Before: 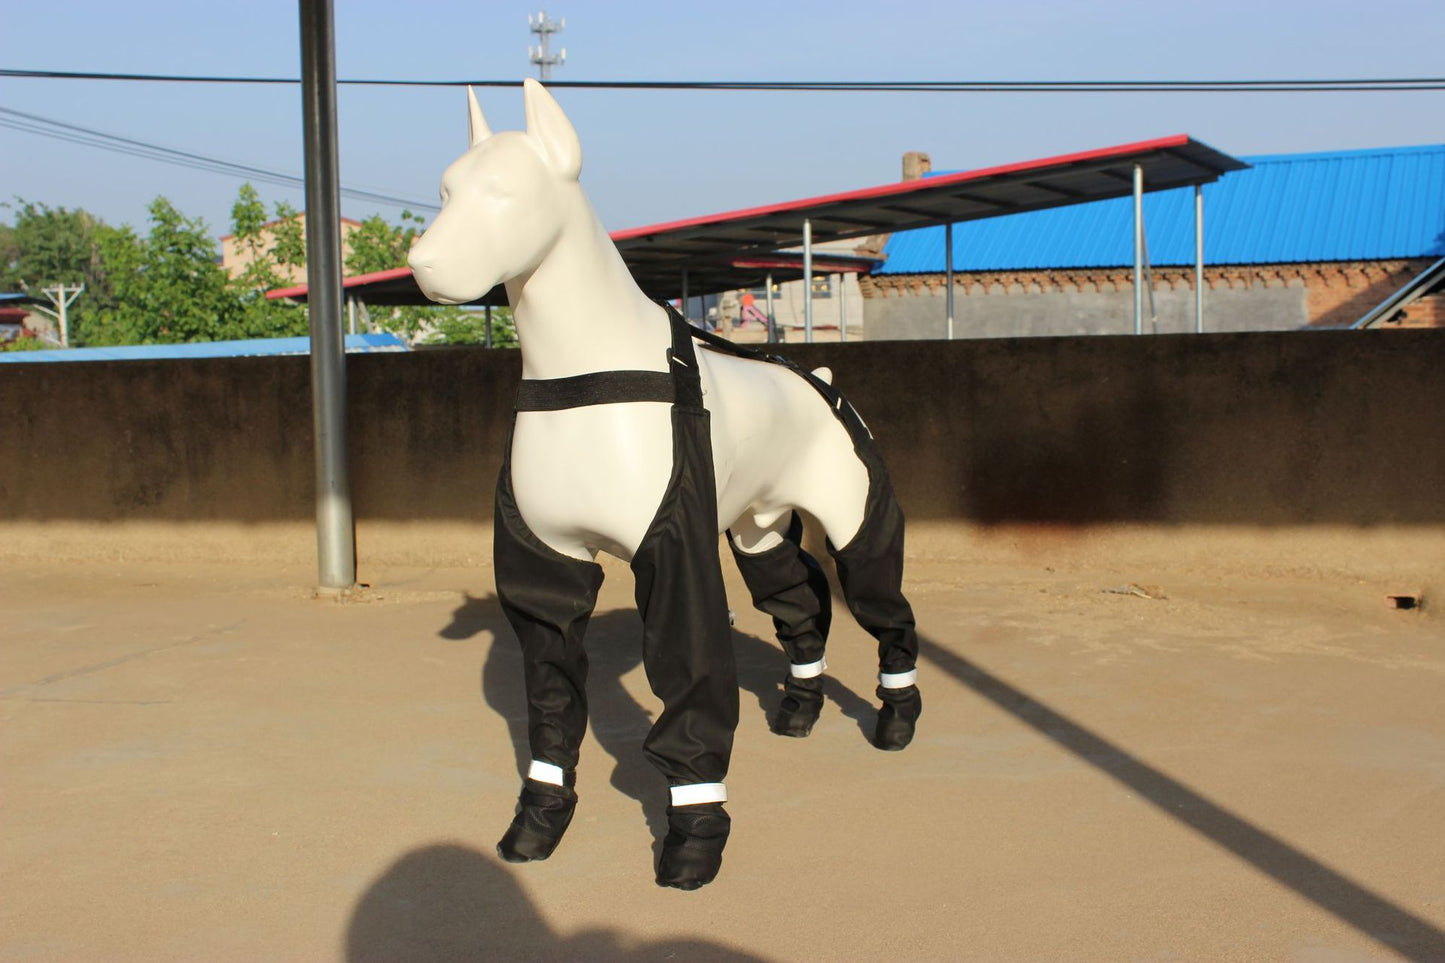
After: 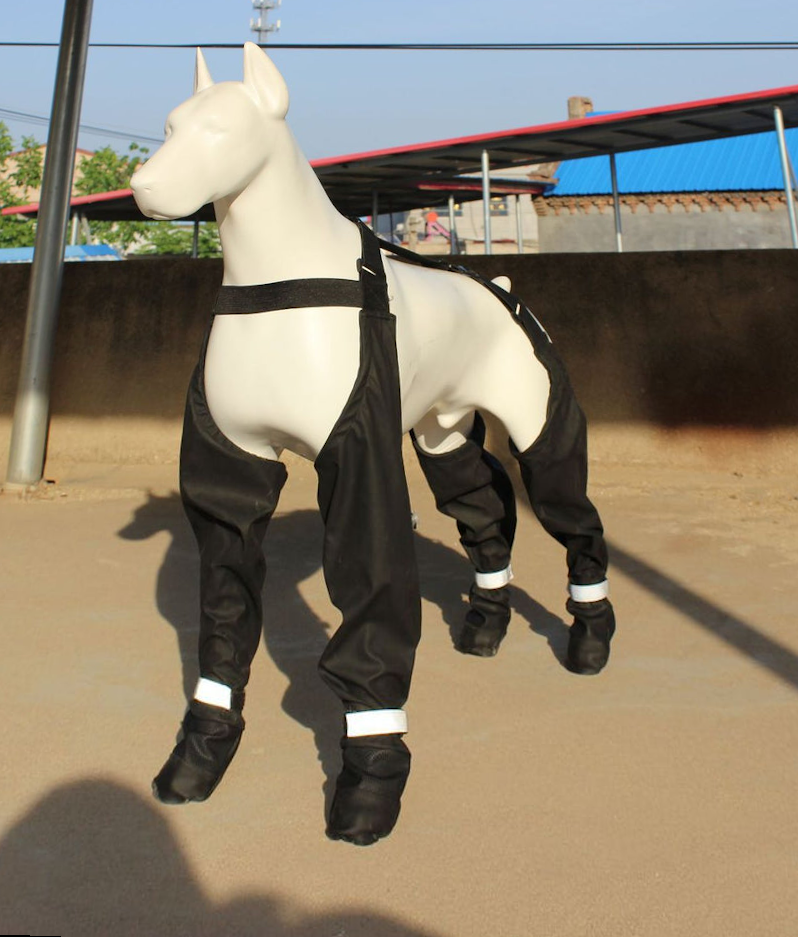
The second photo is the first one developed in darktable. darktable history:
crop and rotate: left 13.537%, right 19.796%
rotate and perspective: rotation 0.72°, lens shift (vertical) -0.352, lens shift (horizontal) -0.051, crop left 0.152, crop right 0.859, crop top 0.019, crop bottom 0.964
